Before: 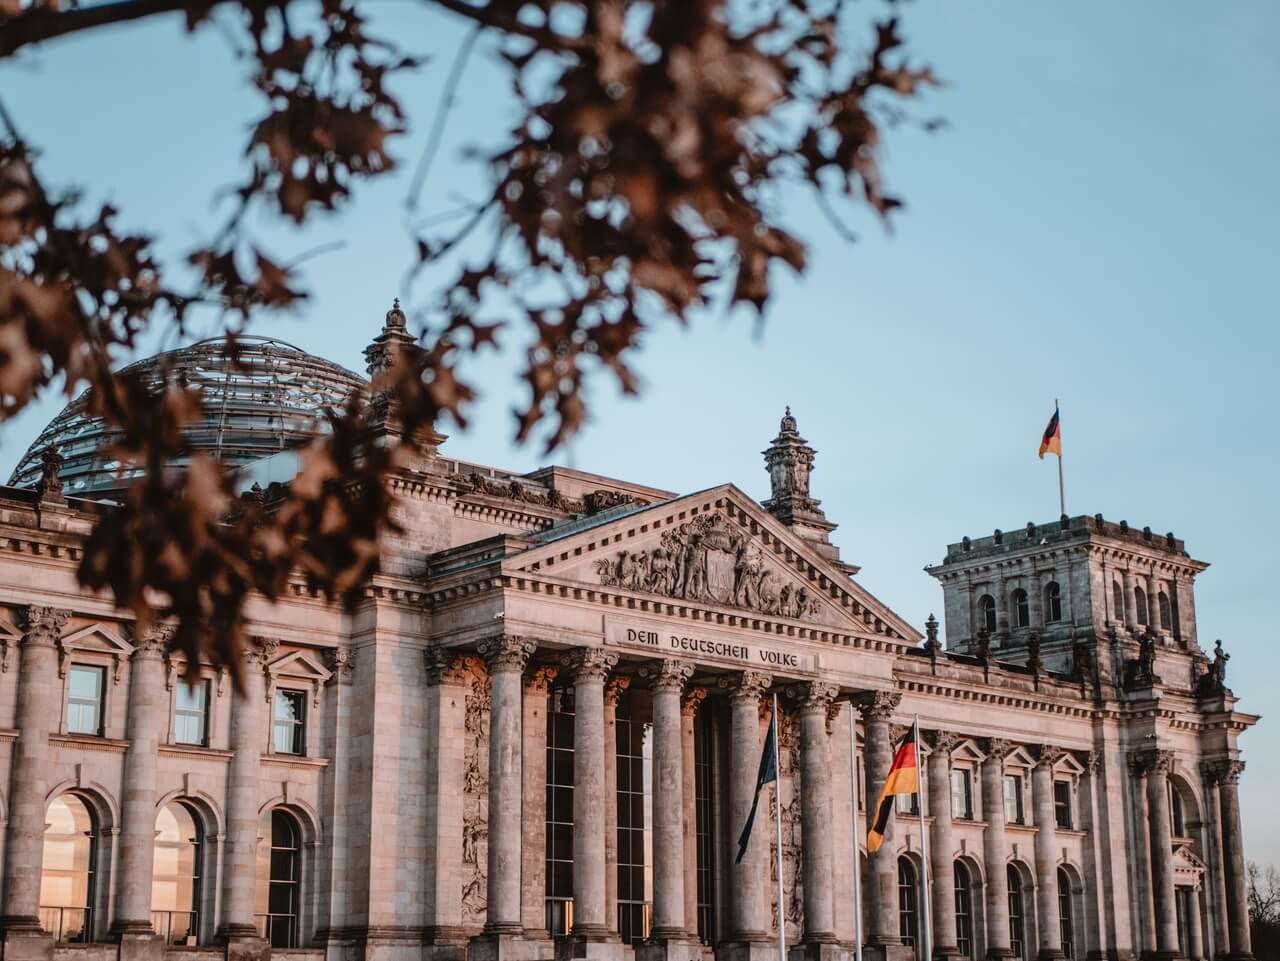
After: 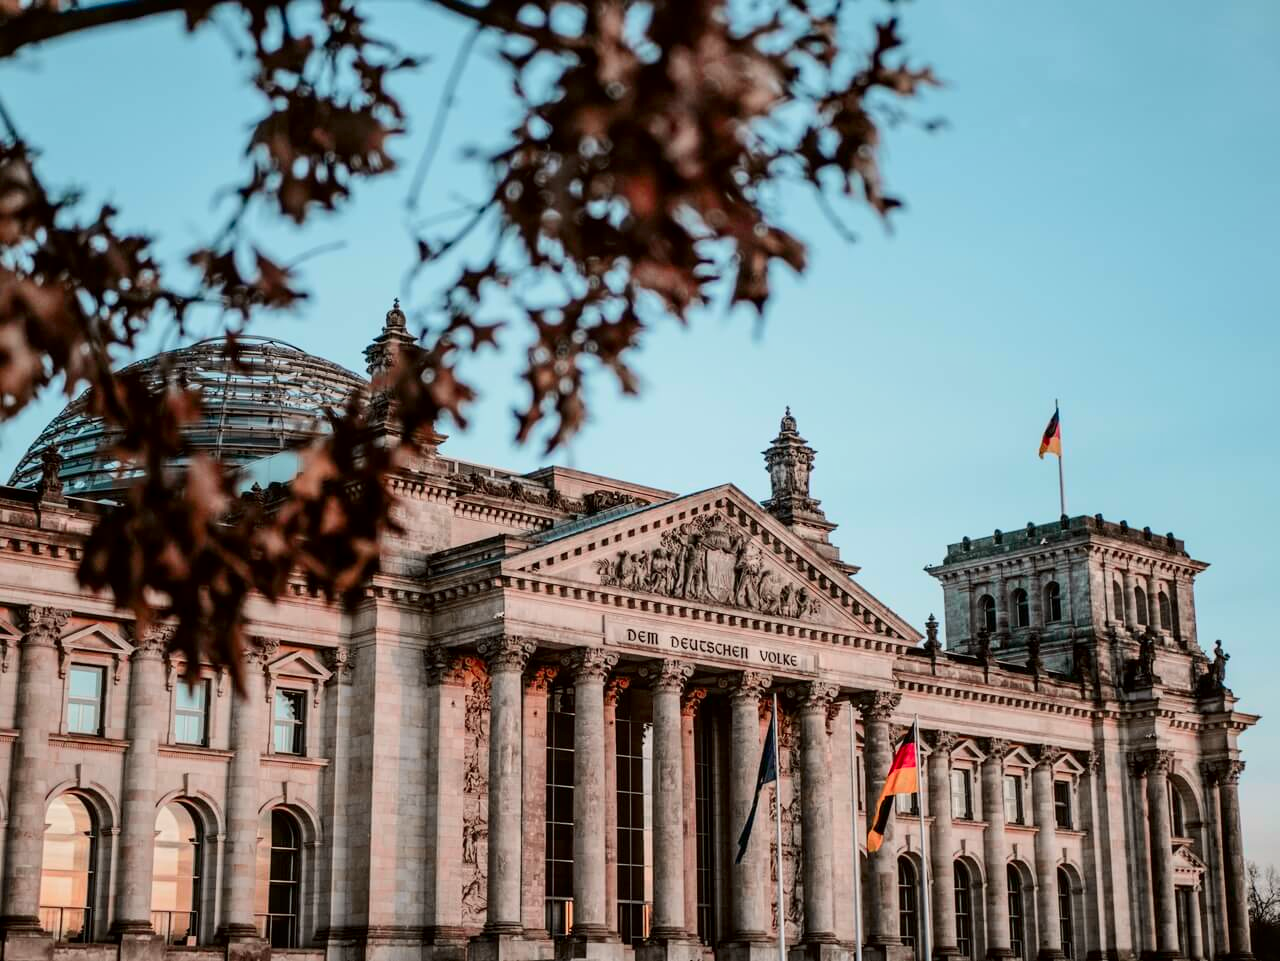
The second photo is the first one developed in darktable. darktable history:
tone curve: curves: ch0 [(0, 0) (0.068, 0.031) (0.175, 0.132) (0.337, 0.304) (0.498, 0.511) (0.748, 0.762) (0.993, 0.954)]; ch1 [(0, 0) (0.294, 0.184) (0.359, 0.34) (0.362, 0.35) (0.43, 0.41) (0.476, 0.457) (0.499, 0.5) (0.529, 0.523) (0.677, 0.762) (1, 1)]; ch2 [(0, 0) (0.431, 0.419) (0.495, 0.502) (0.524, 0.534) (0.557, 0.56) (0.634, 0.654) (0.728, 0.722) (1, 1)], color space Lab, independent channels, preserve colors none
local contrast: highlights 100%, shadows 100%, detail 120%, midtone range 0.2
